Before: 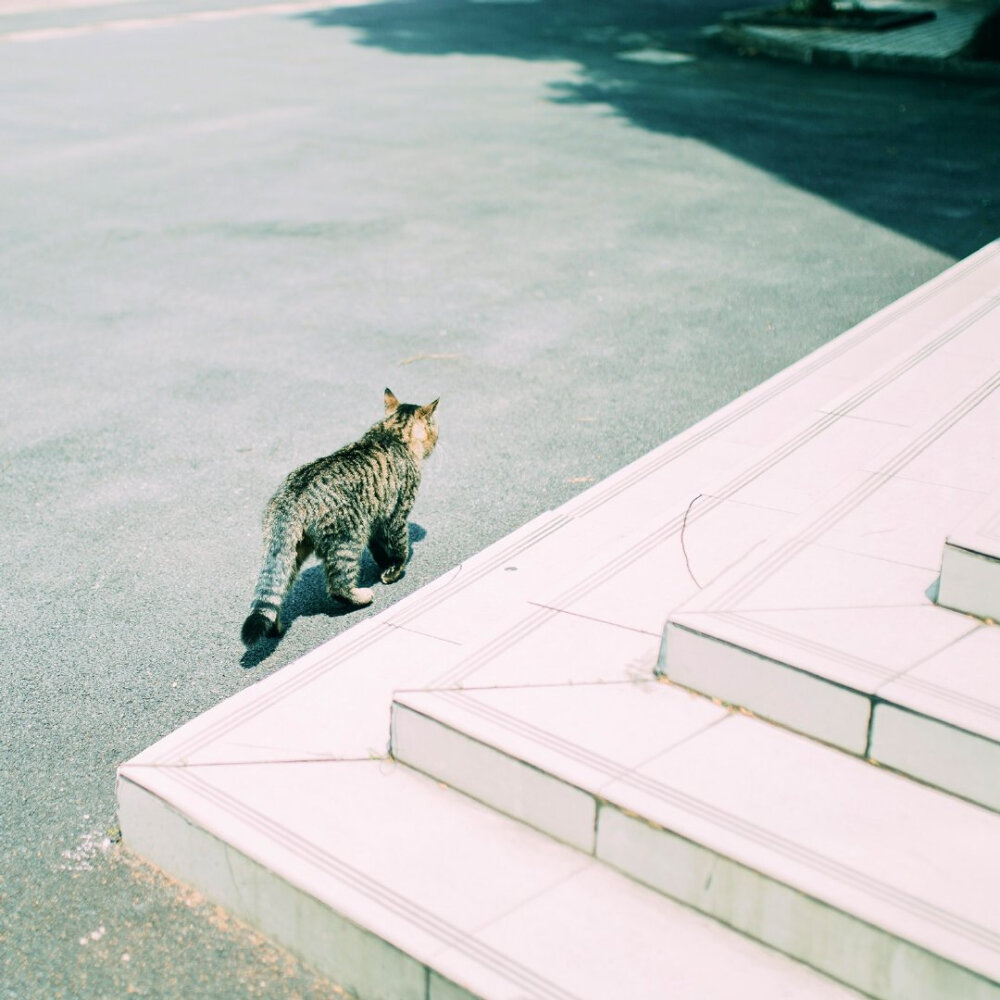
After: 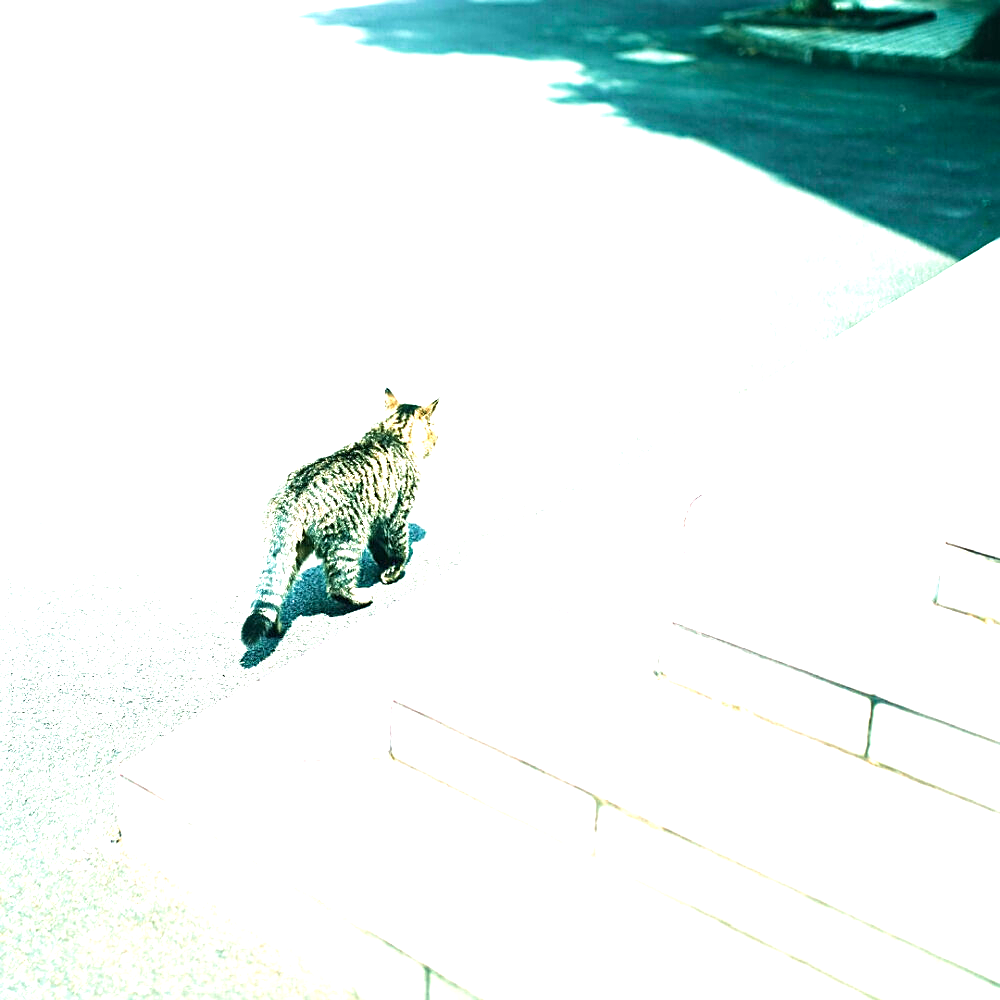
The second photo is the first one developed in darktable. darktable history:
velvia: on, module defaults
exposure: black level correction 0, exposure 1.5 EV, compensate exposure bias true, compensate highlight preservation false
sharpen: on, module defaults
